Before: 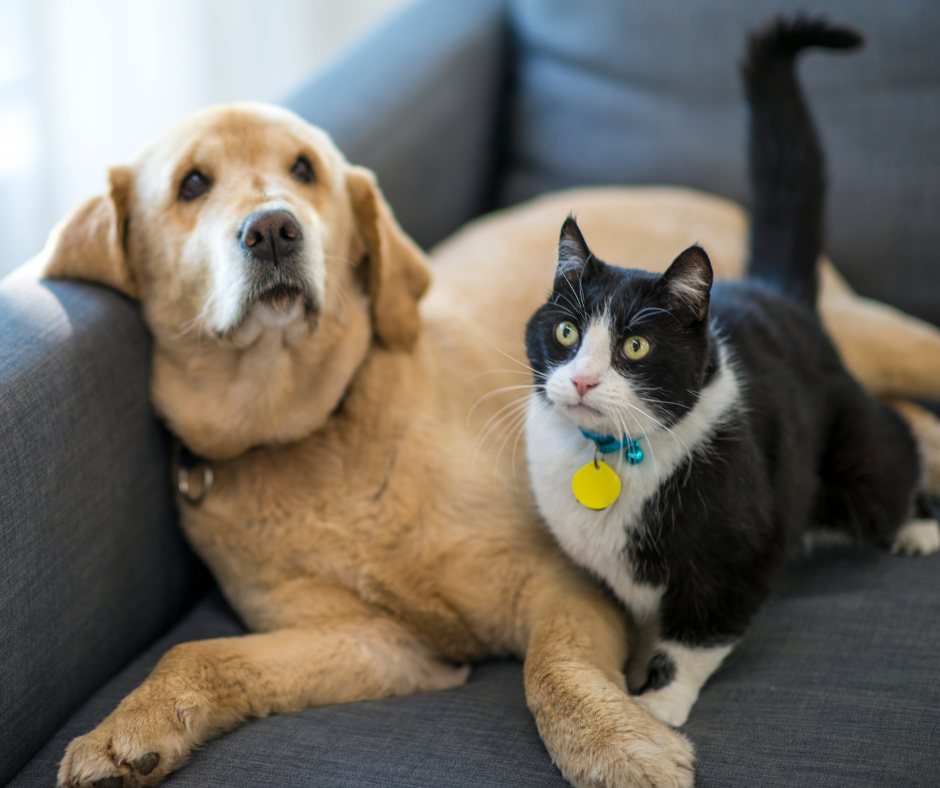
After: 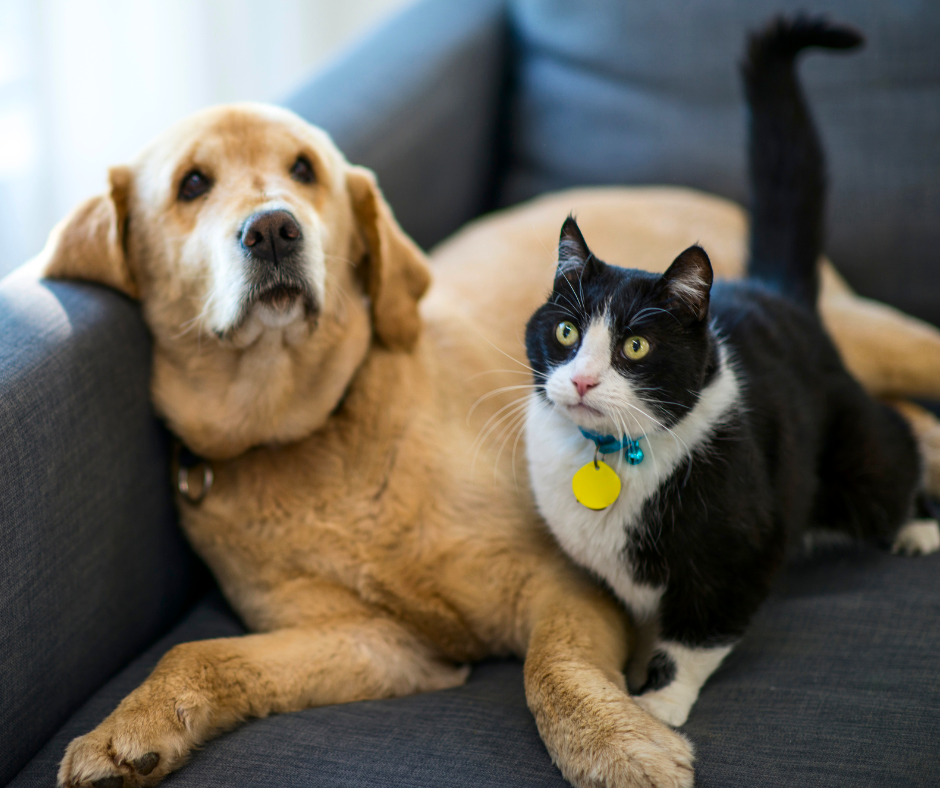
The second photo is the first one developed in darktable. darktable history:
contrast brightness saturation: contrast 0.13, brightness -0.05, saturation 0.16
